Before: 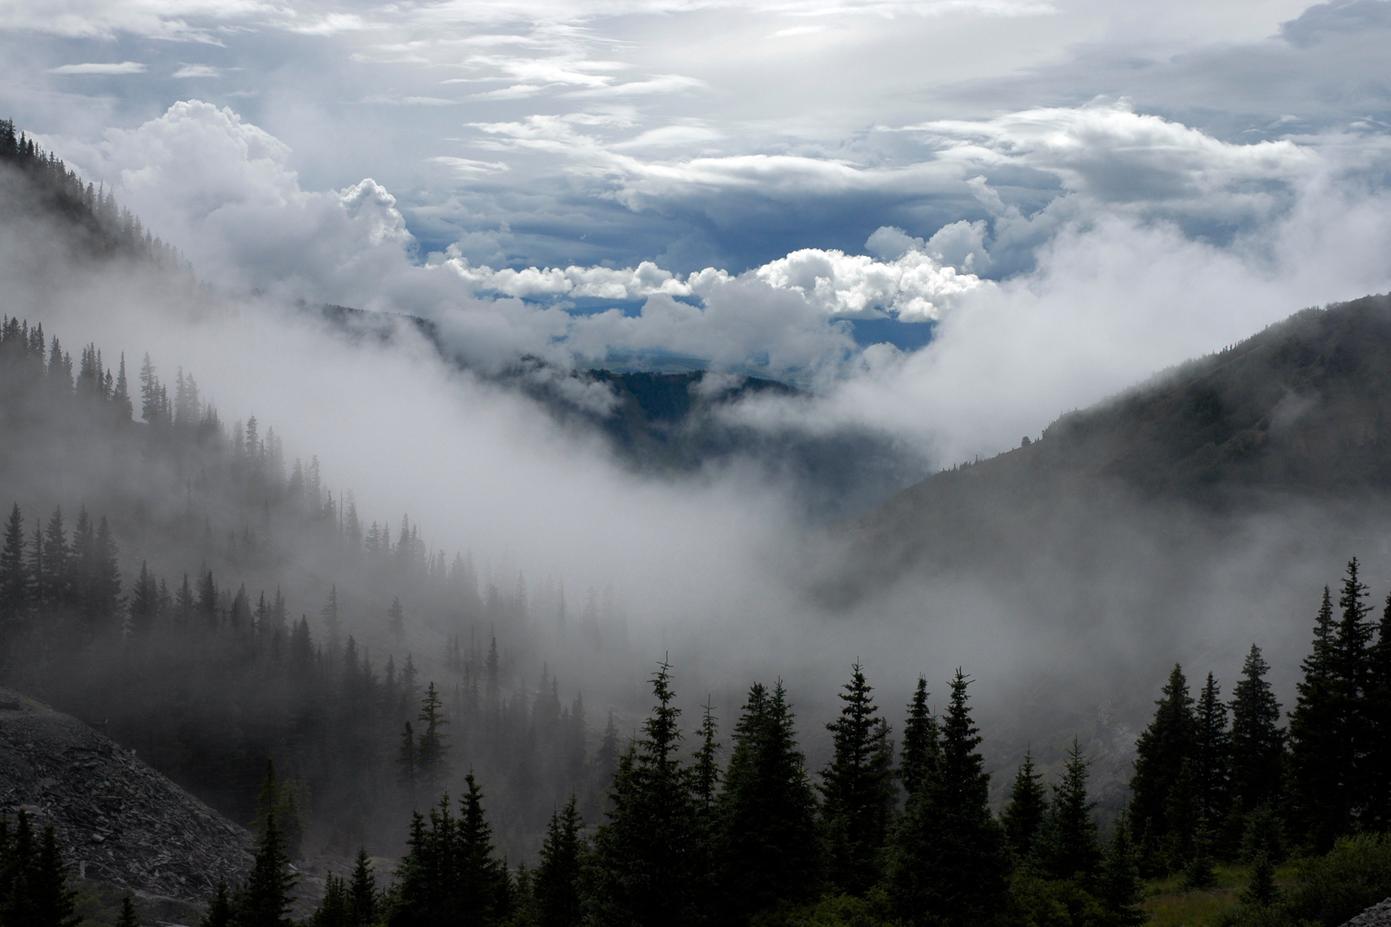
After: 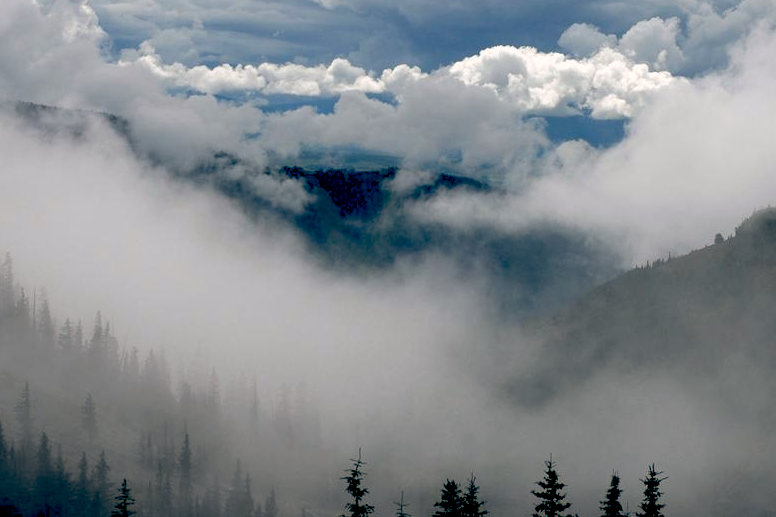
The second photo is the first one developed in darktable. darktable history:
crop and rotate: left 22.13%, top 22.054%, right 22.026%, bottom 22.102%
color balance: lift [0.975, 0.993, 1, 1.015], gamma [1.1, 1, 1, 0.945], gain [1, 1.04, 1, 0.95]
